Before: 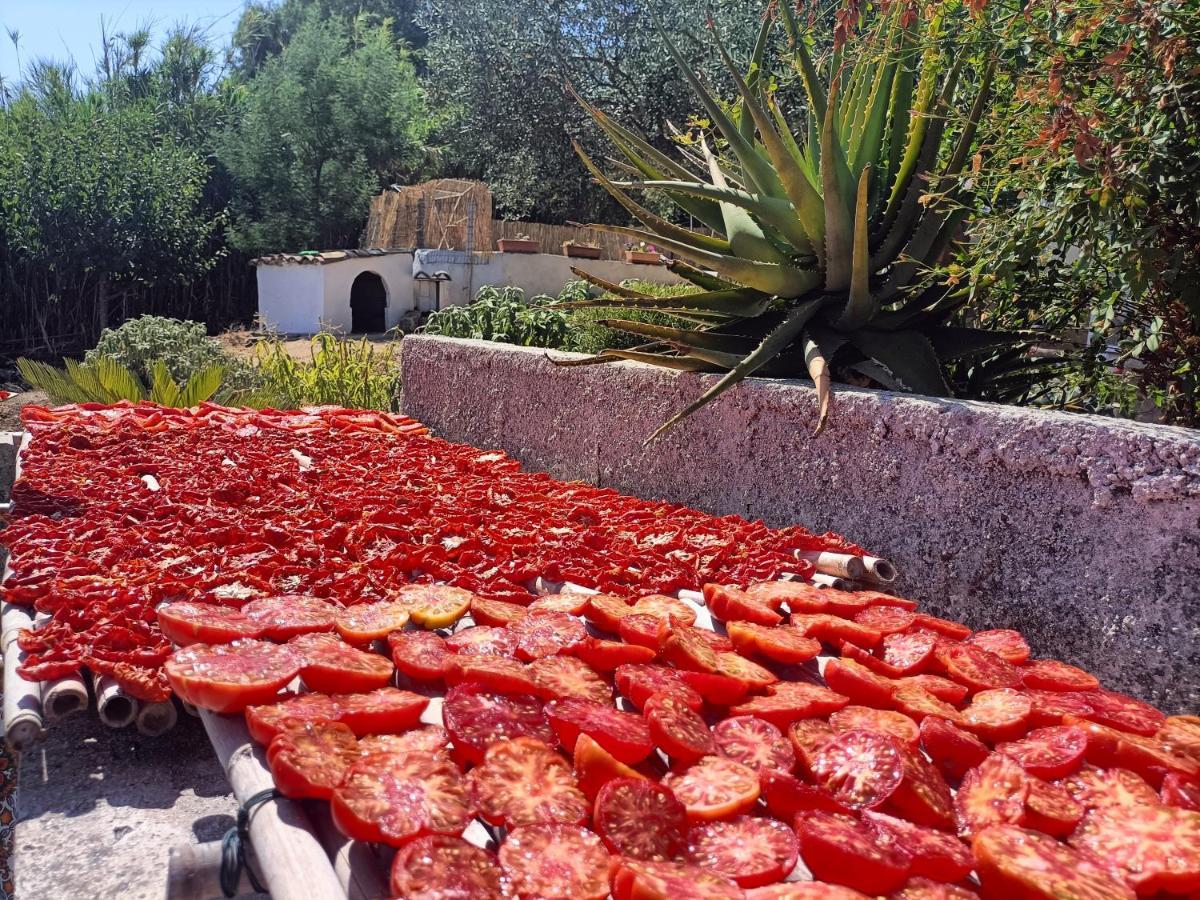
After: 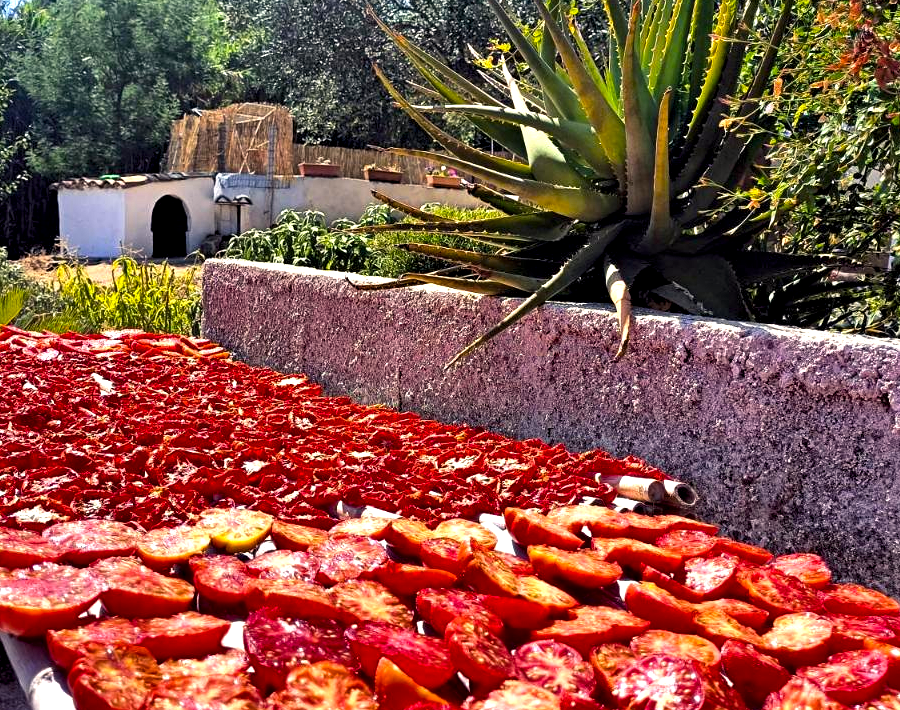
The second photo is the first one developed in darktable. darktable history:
color balance rgb: highlights gain › chroma 2.01%, highlights gain › hue 73.64°, perceptual saturation grading › global saturation 25.83%, perceptual brilliance grading › highlights 11.573%, global vibrance 14.377%
contrast equalizer: y [[0.6 ×6], [0.55 ×6], [0 ×6], [0 ×6], [0 ×6]], mix 0.767
crop: left 16.633%, top 8.482%, right 8.364%, bottom 12.534%
